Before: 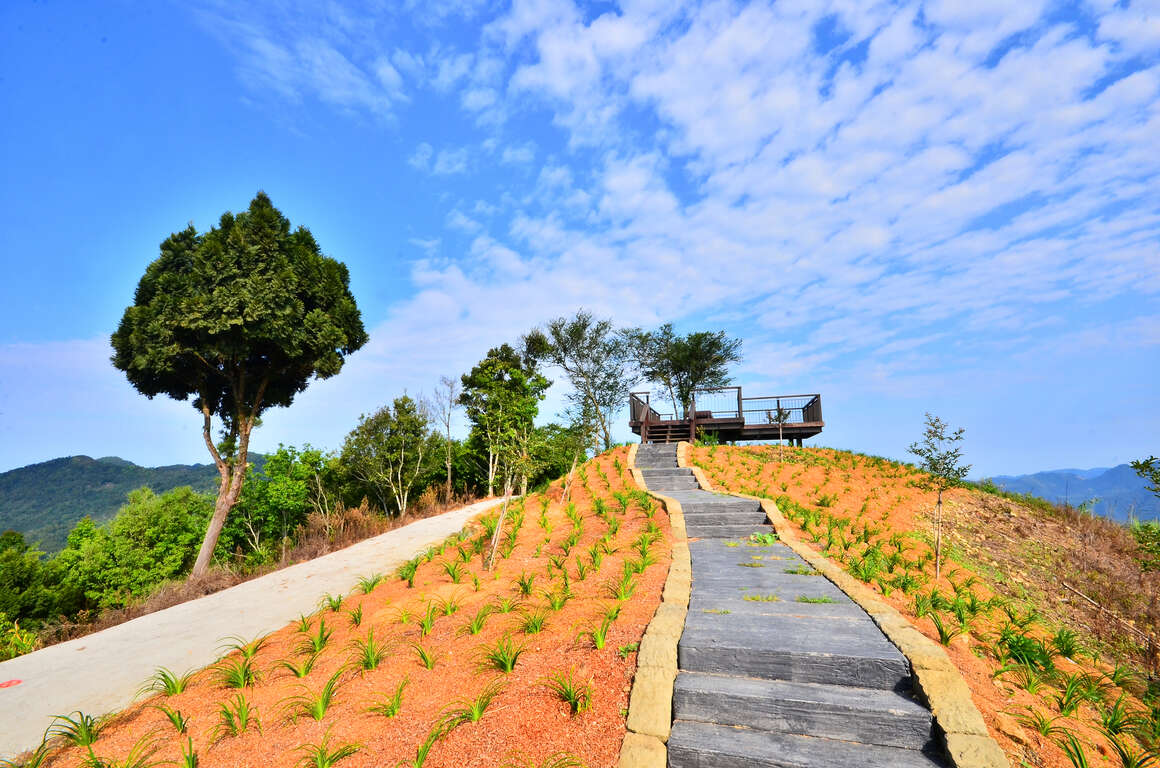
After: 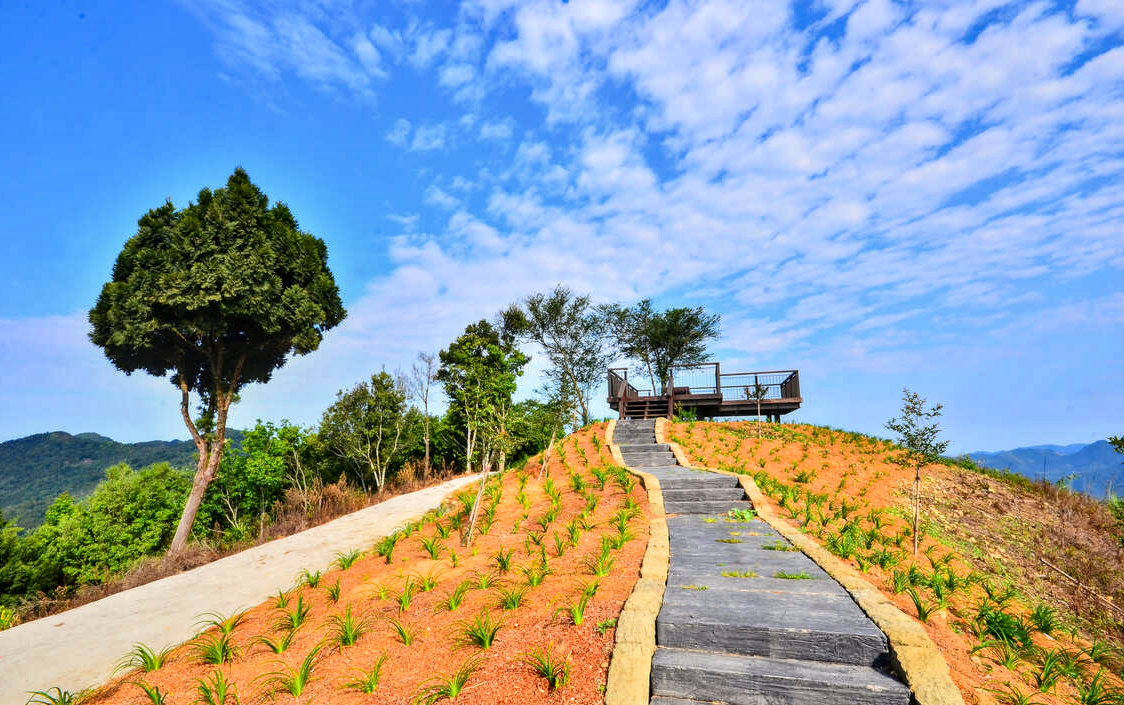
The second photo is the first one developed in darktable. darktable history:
crop: left 1.964%, top 3.251%, right 1.122%, bottom 4.933%
haze removal: compatibility mode true, adaptive false
local contrast: on, module defaults
